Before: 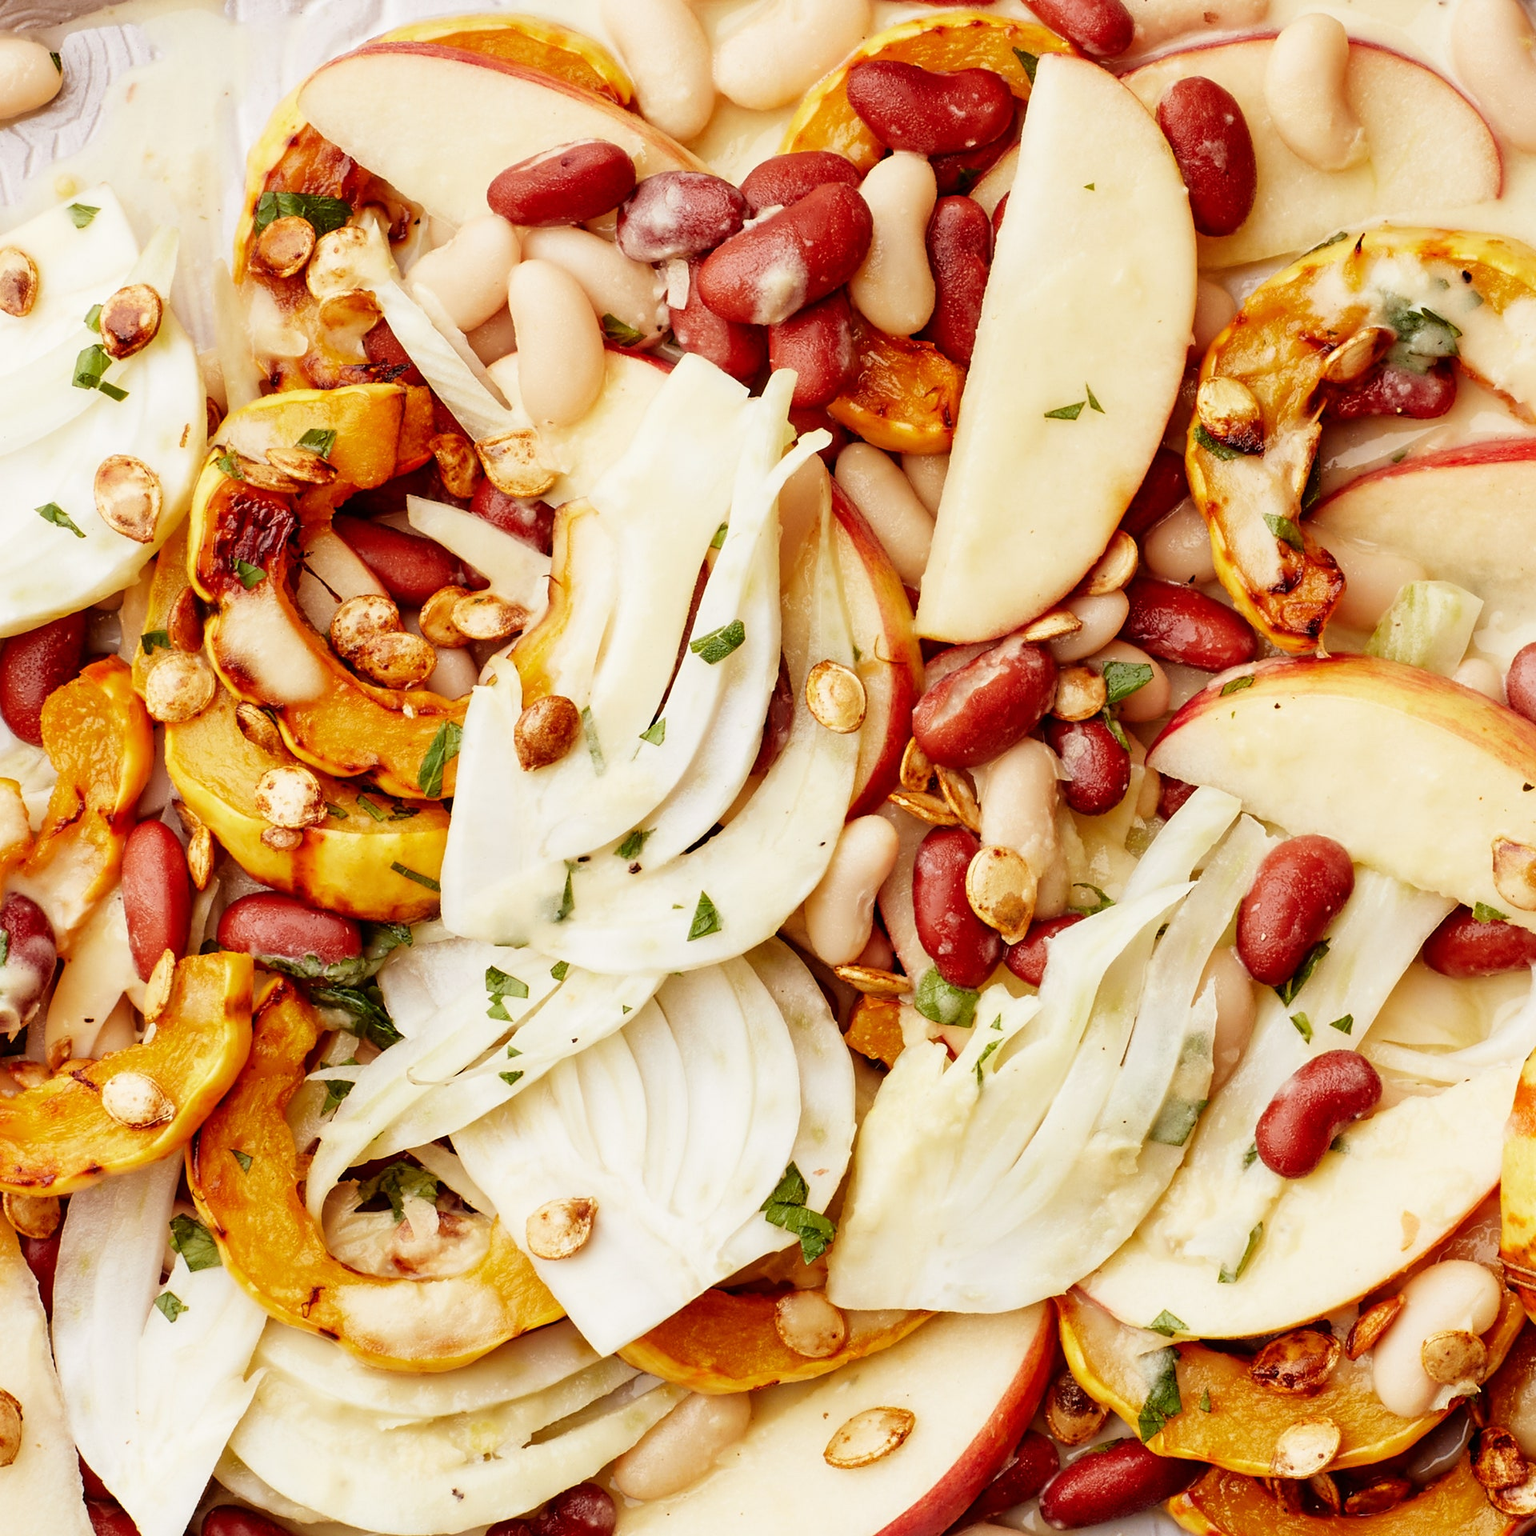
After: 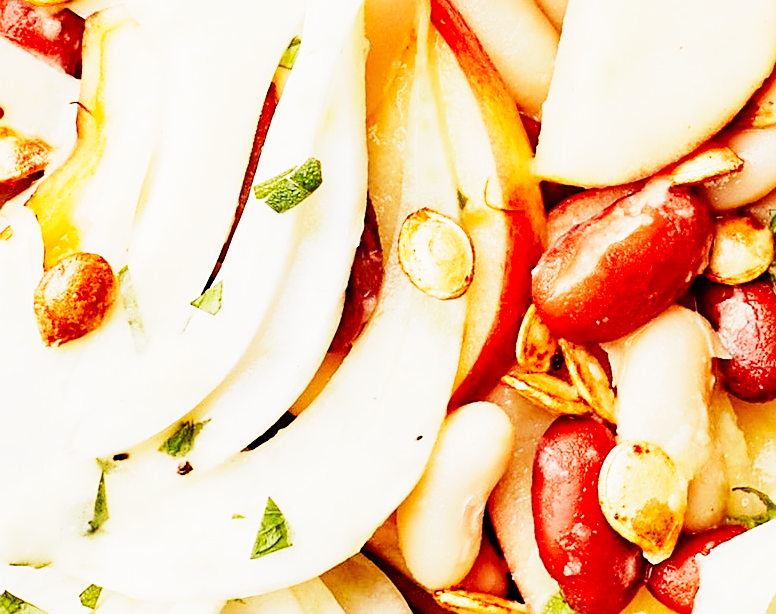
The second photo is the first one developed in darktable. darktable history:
base curve: curves: ch0 [(0, 0) (0, 0.001) (0.001, 0.001) (0.004, 0.002) (0.007, 0.004) (0.015, 0.013) (0.033, 0.045) (0.052, 0.096) (0.075, 0.17) (0.099, 0.241) (0.163, 0.42) (0.219, 0.55) (0.259, 0.616) (0.327, 0.722) (0.365, 0.765) (0.522, 0.873) (0.547, 0.881) (0.689, 0.919) (0.826, 0.952) (1, 1)], preserve colors none
crop: left 31.751%, top 32.172%, right 27.8%, bottom 35.83%
sharpen: on, module defaults
